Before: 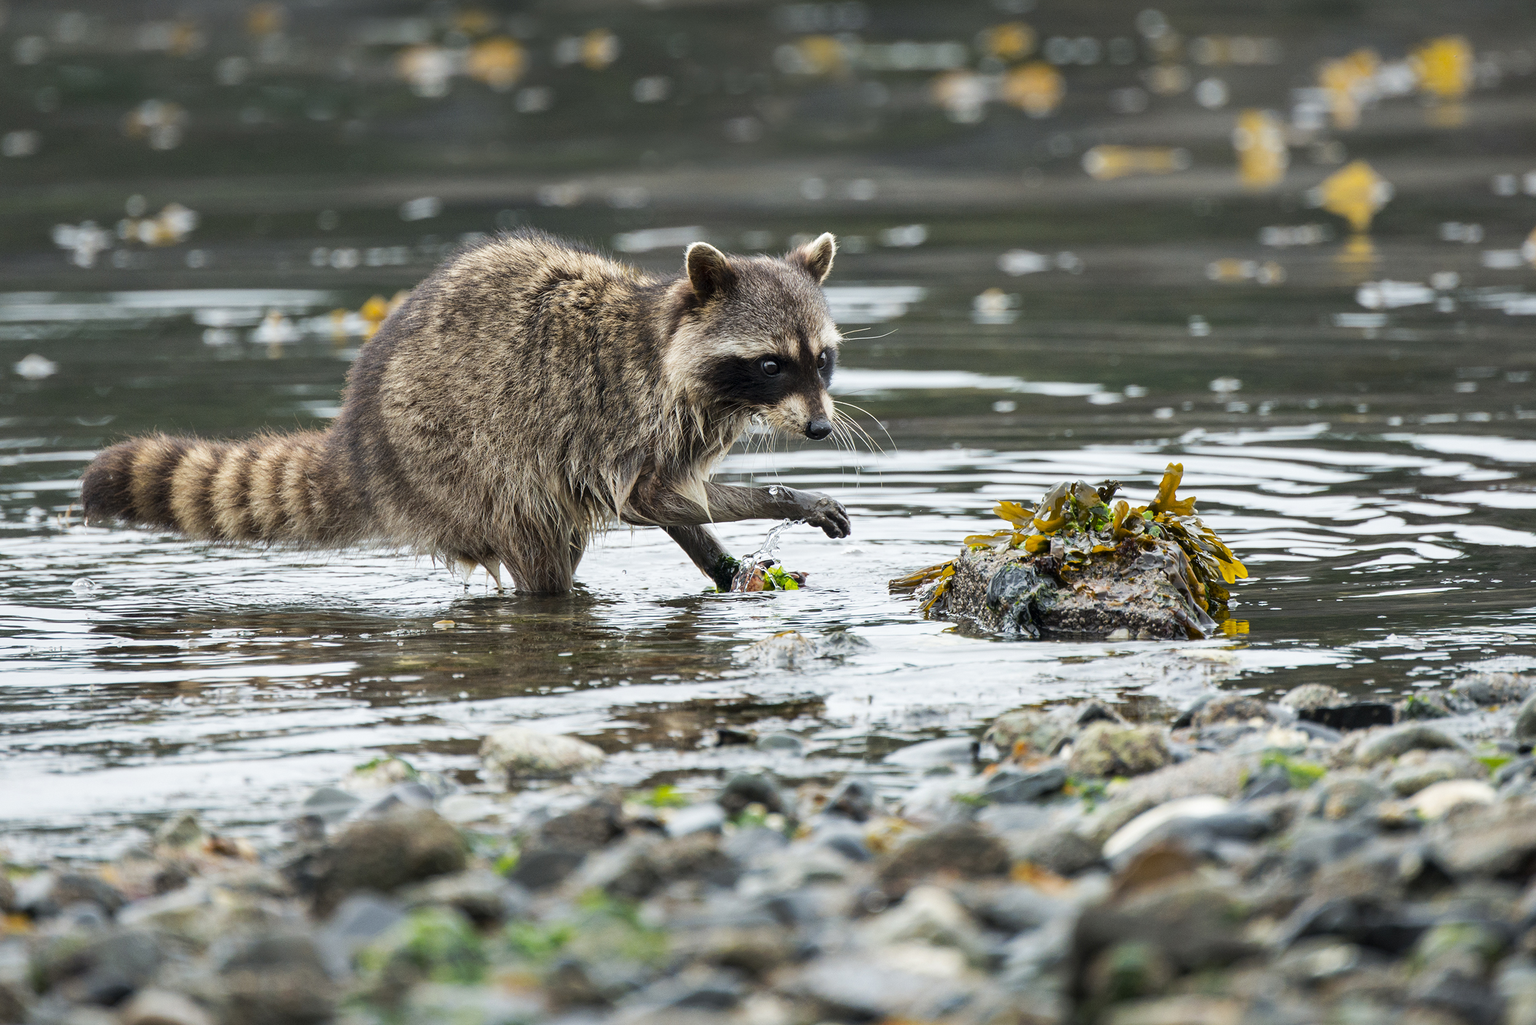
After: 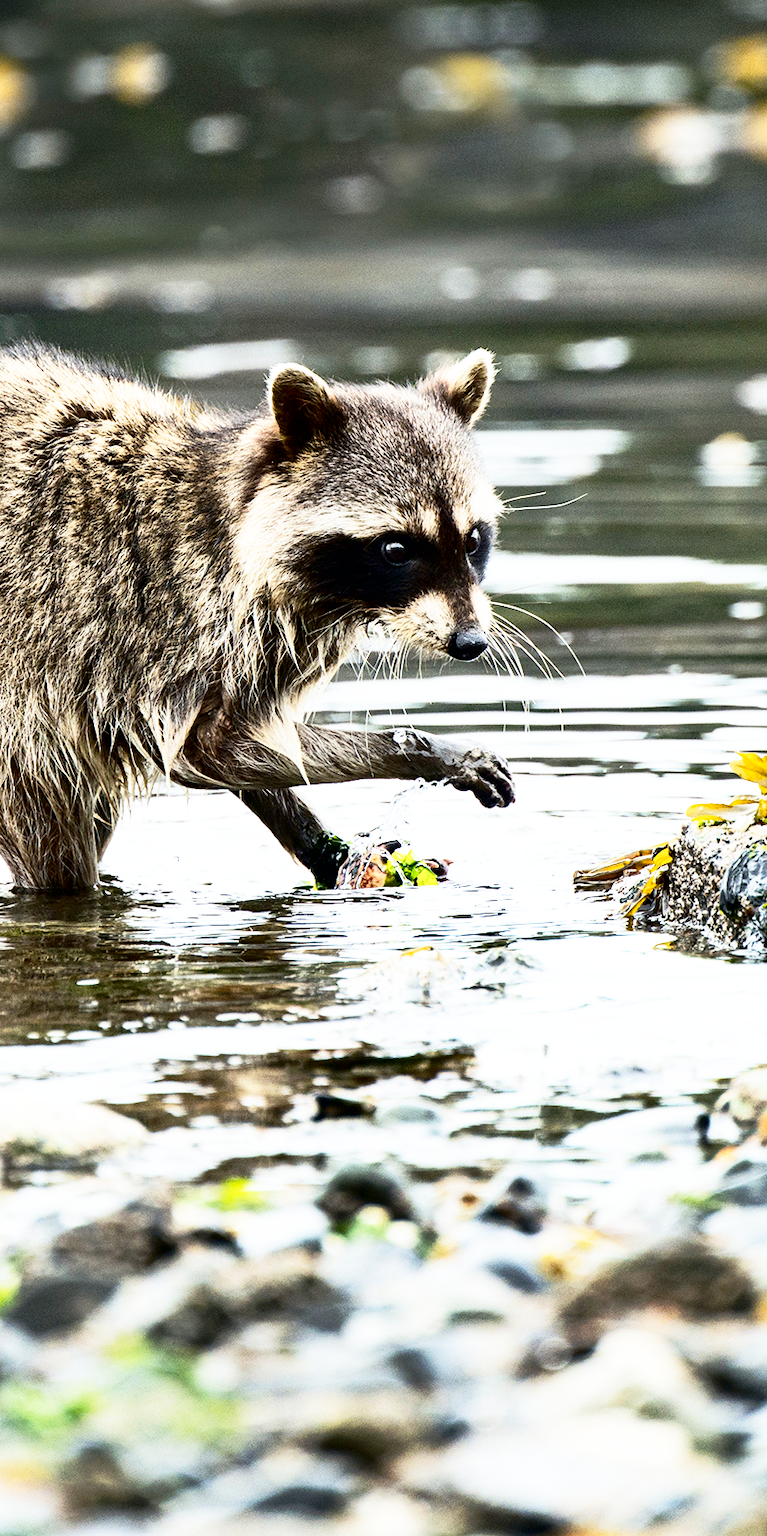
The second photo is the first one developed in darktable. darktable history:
crop: left 33.03%, right 33.665%
base curve: curves: ch0 [(0, 0) (0.012, 0.01) (0.073, 0.168) (0.31, 0.711) (0.645, 0.957) (1, 1)], preserve colors none
contrast brightness saturation: contrast 0.191, brightness -0.229, saturation 0.115
shadows and highlights: shadows 0.556, highlights 39.96
